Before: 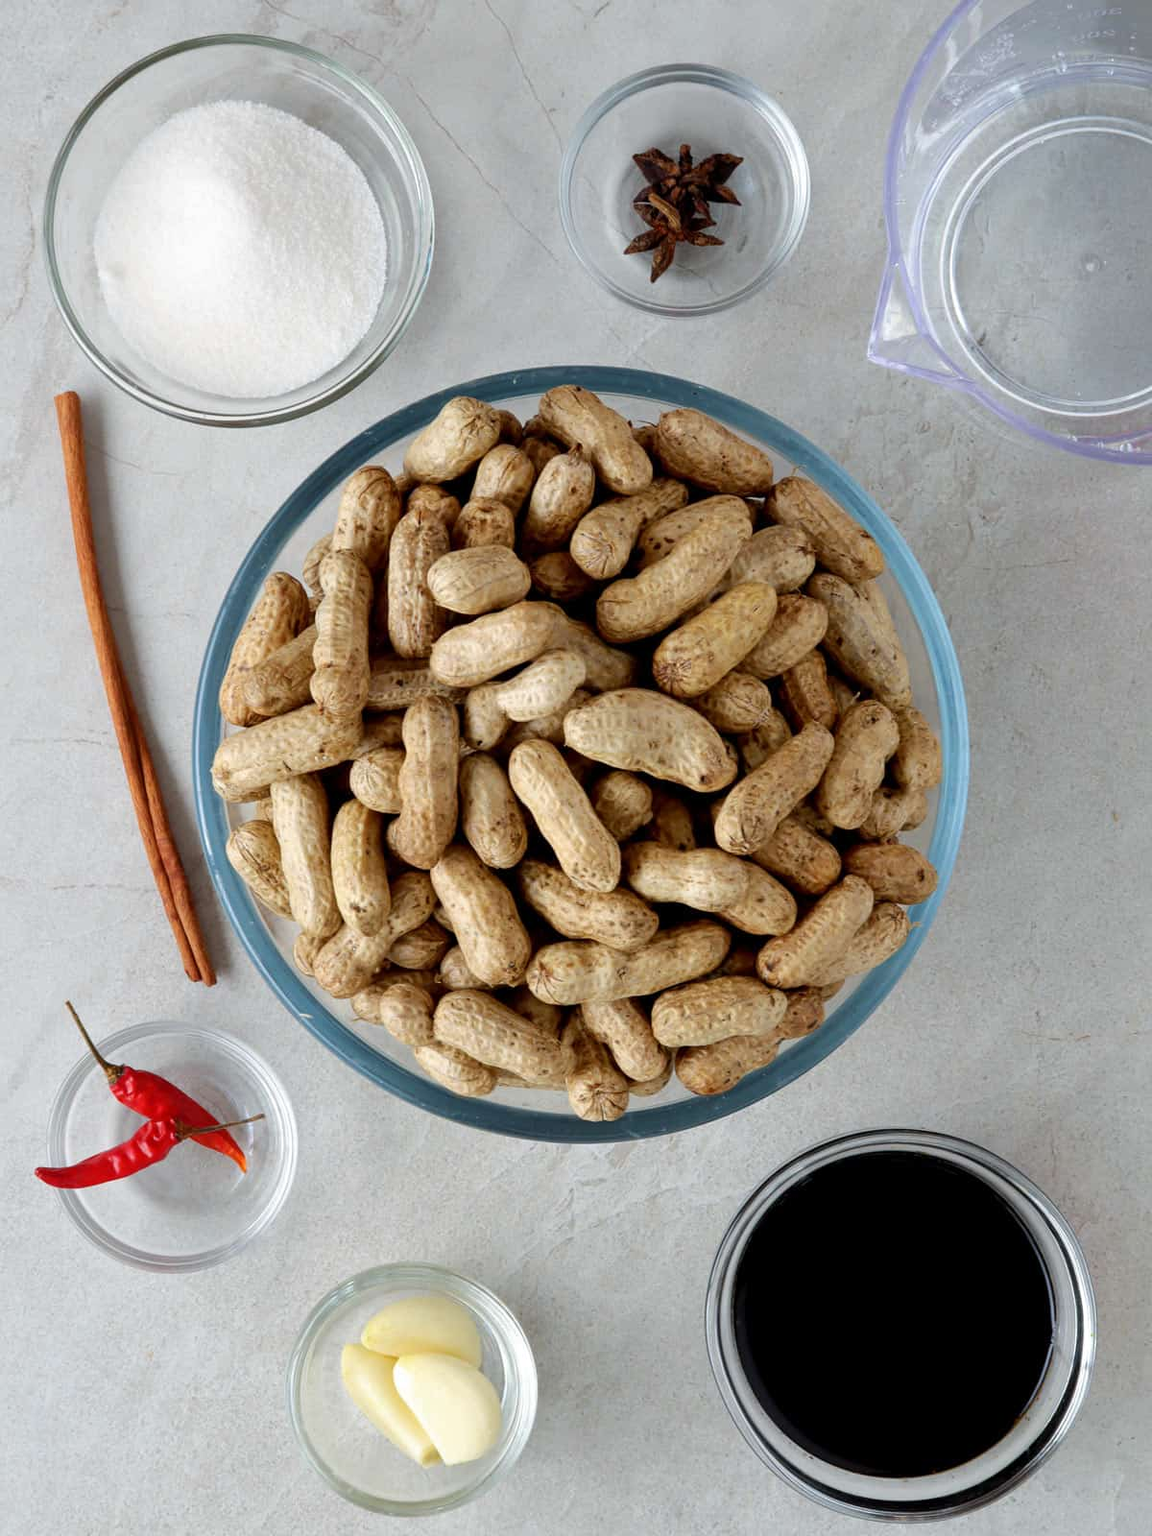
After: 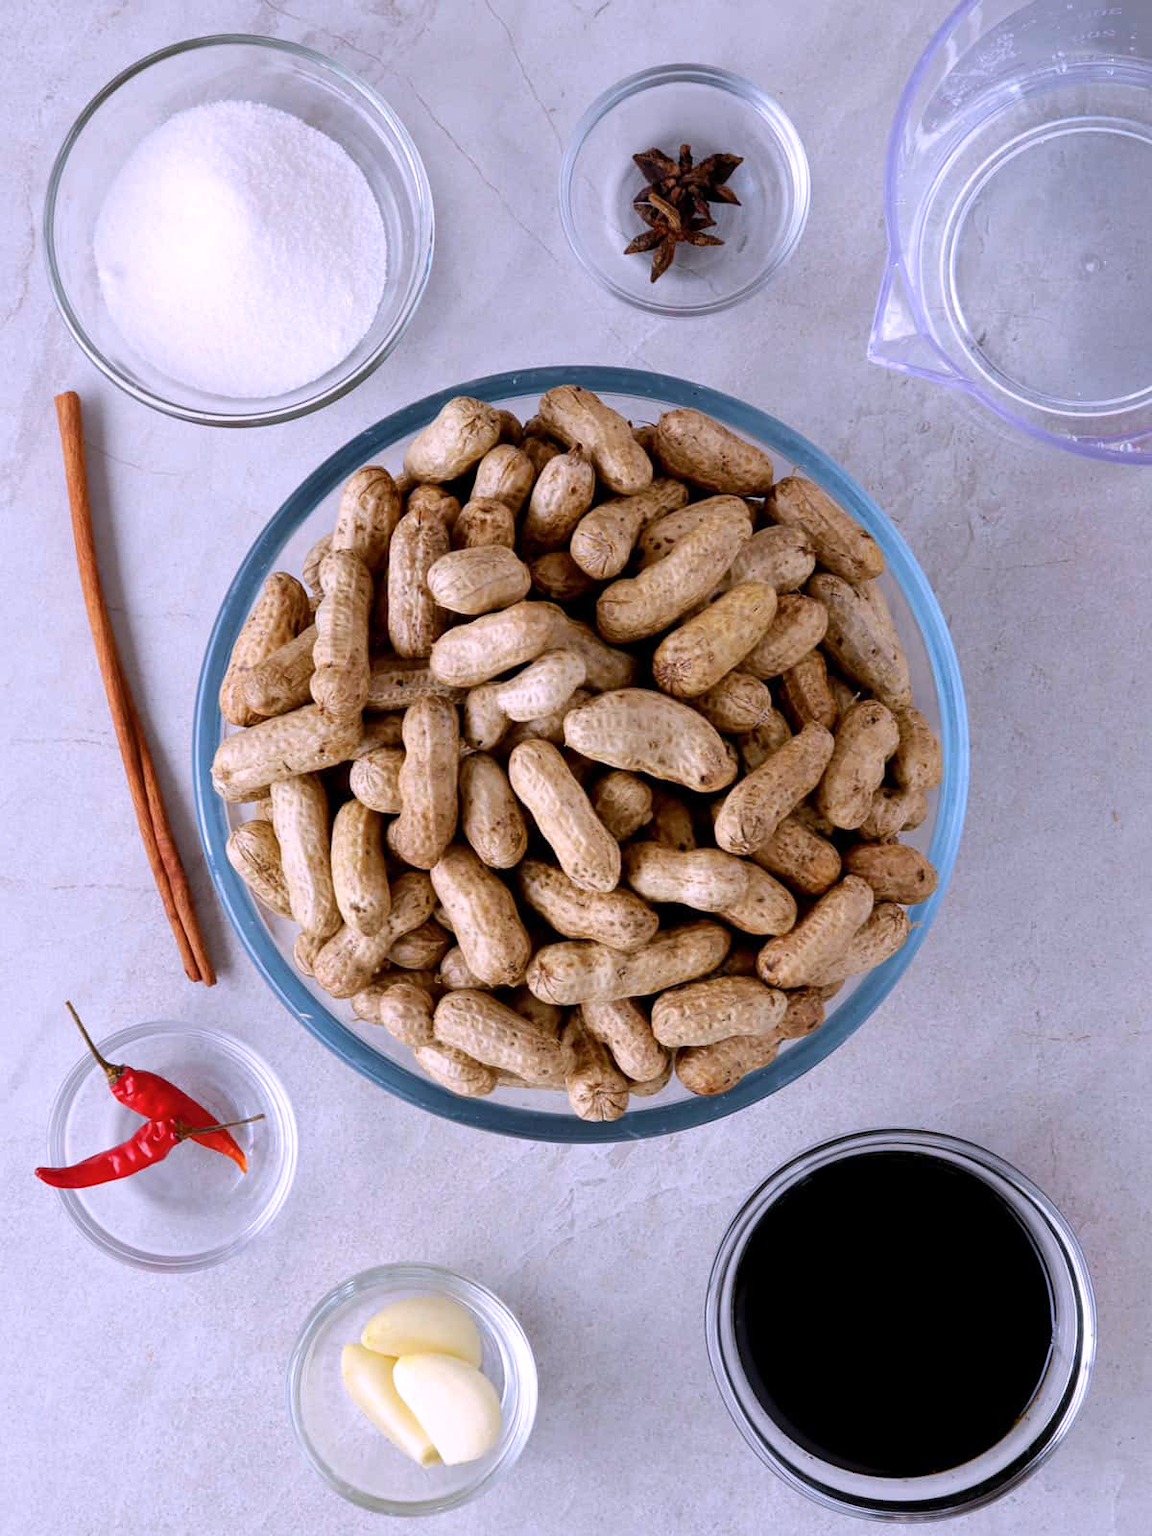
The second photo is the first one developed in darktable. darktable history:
white balance: red 1.042, blue 1.17
color balance rgb: global vibrance 10%
